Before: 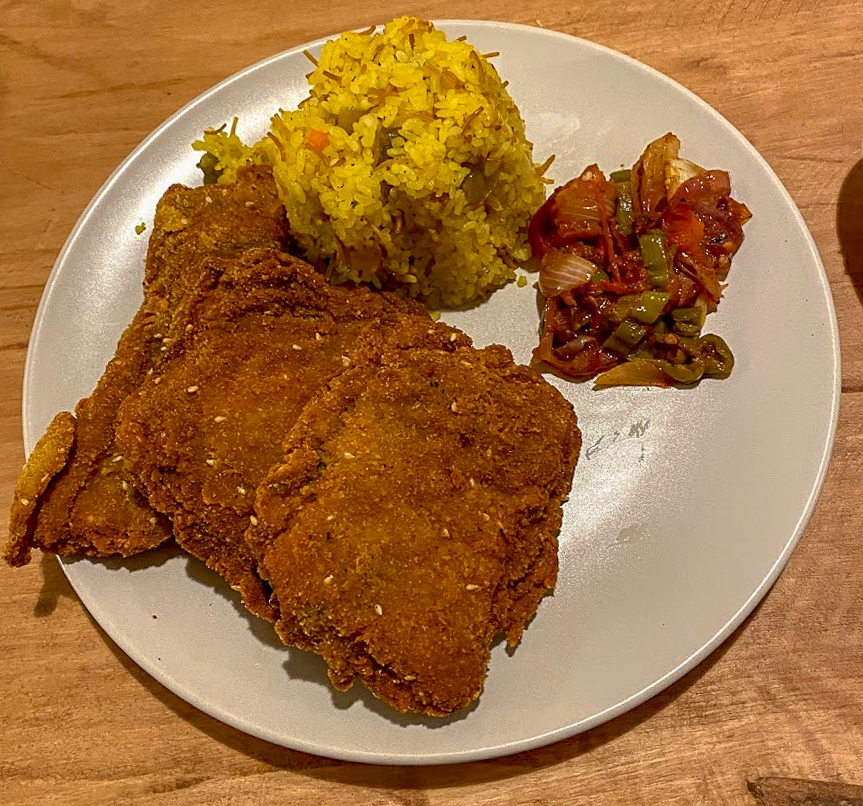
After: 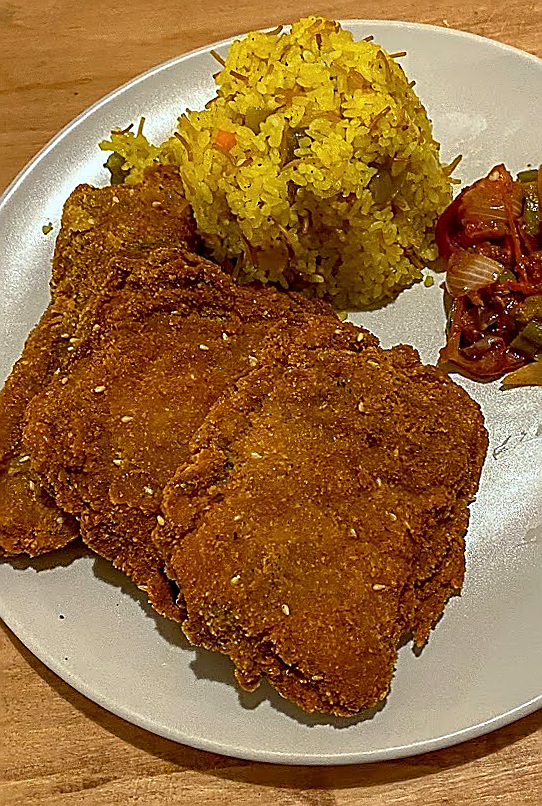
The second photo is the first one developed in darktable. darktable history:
sharpen: radius 1.39, amount 1.241, threshold 0.717
color calibration: illuminant Planckian (black body), adaptation linear Bradford (ICC v4), x 0.36, y 0.366, temperature 4513.54 K
crop: left 10.814%, right 26.331%
